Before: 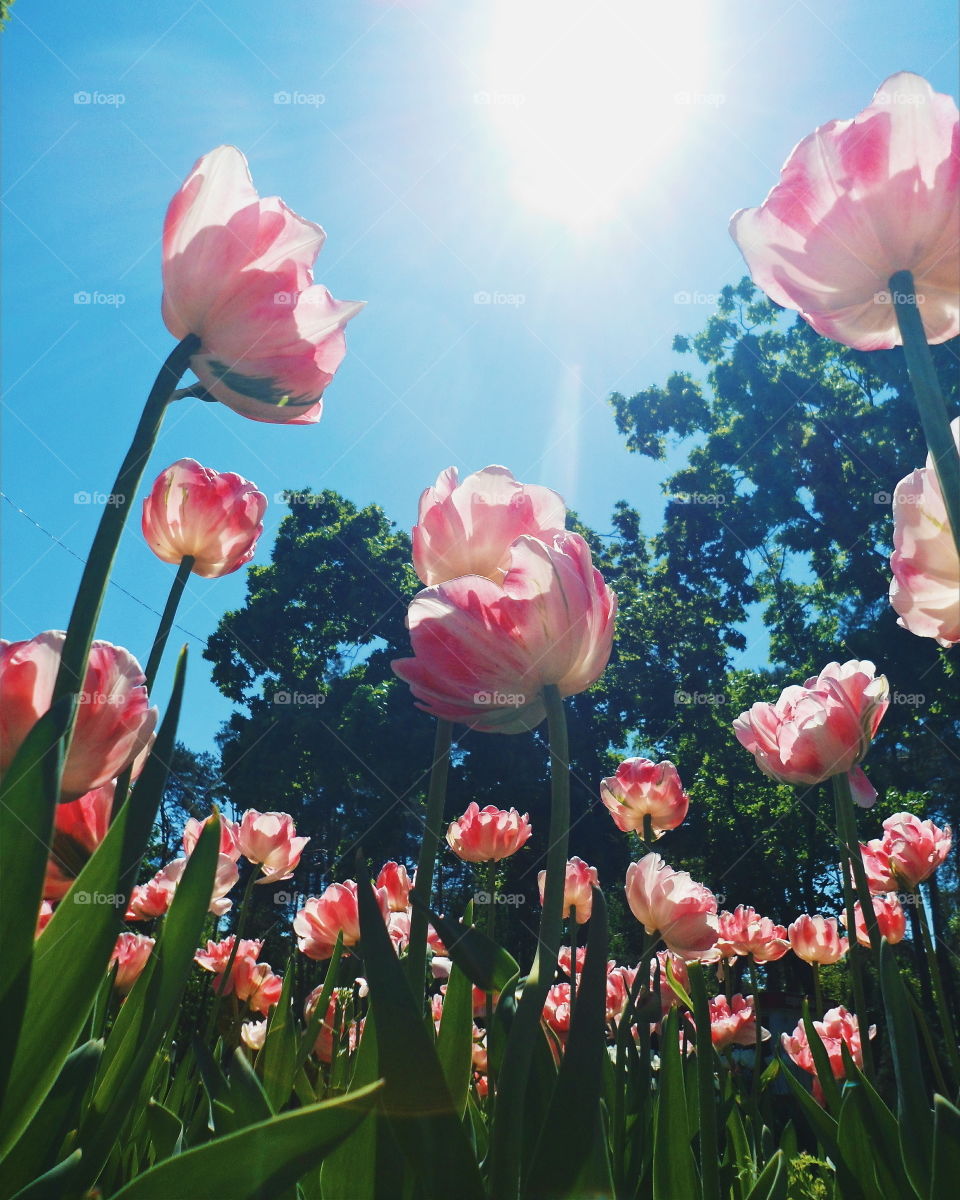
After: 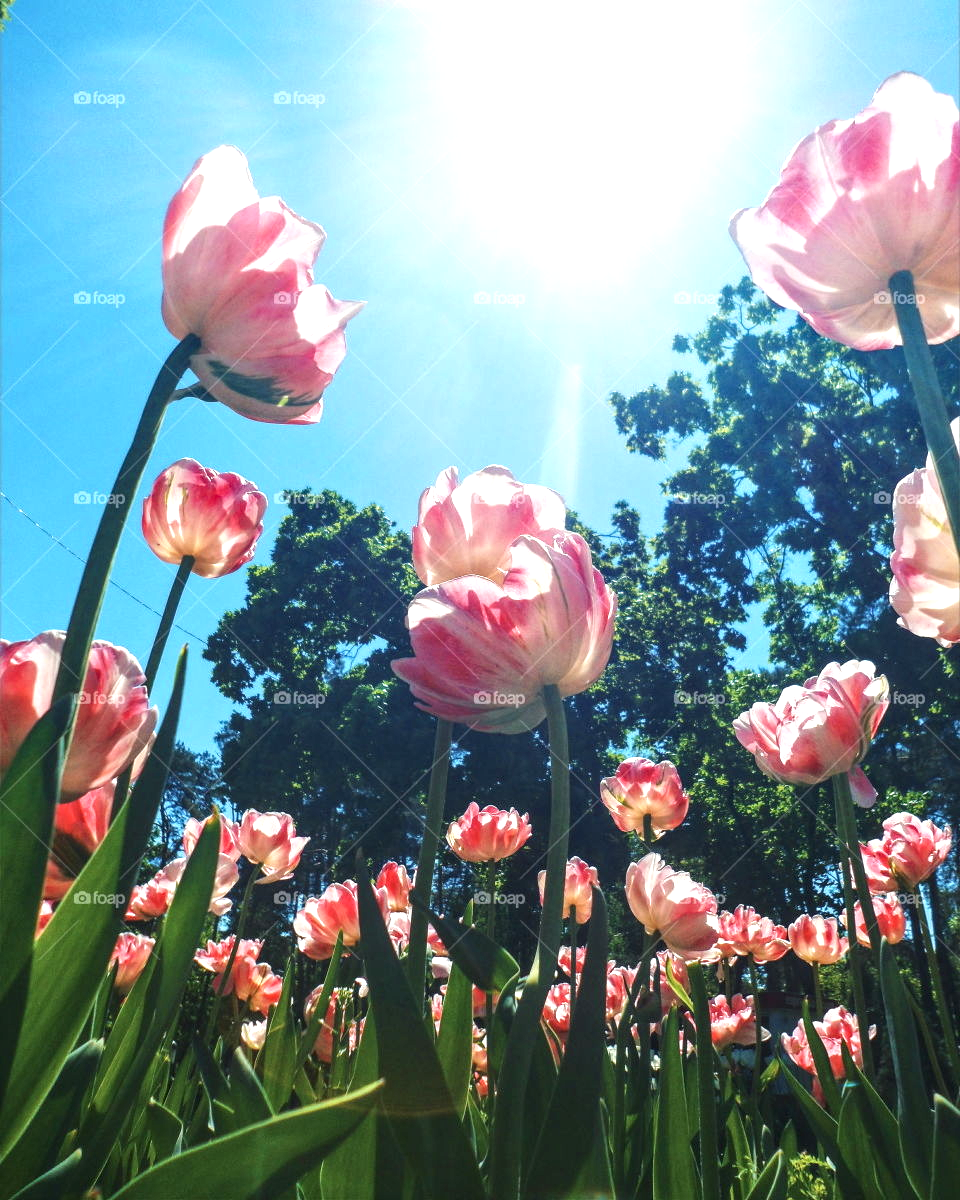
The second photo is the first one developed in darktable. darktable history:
local contrast: highlights 63%, detail 143%, midtone range 0.425
tone equalizer: edges refinement/feathering 500, mask exposure compensation -1.57 EV, preserve details no
exposure: black level correction 0.001, exposure 0.498 EV, compensate highlight preservation false
